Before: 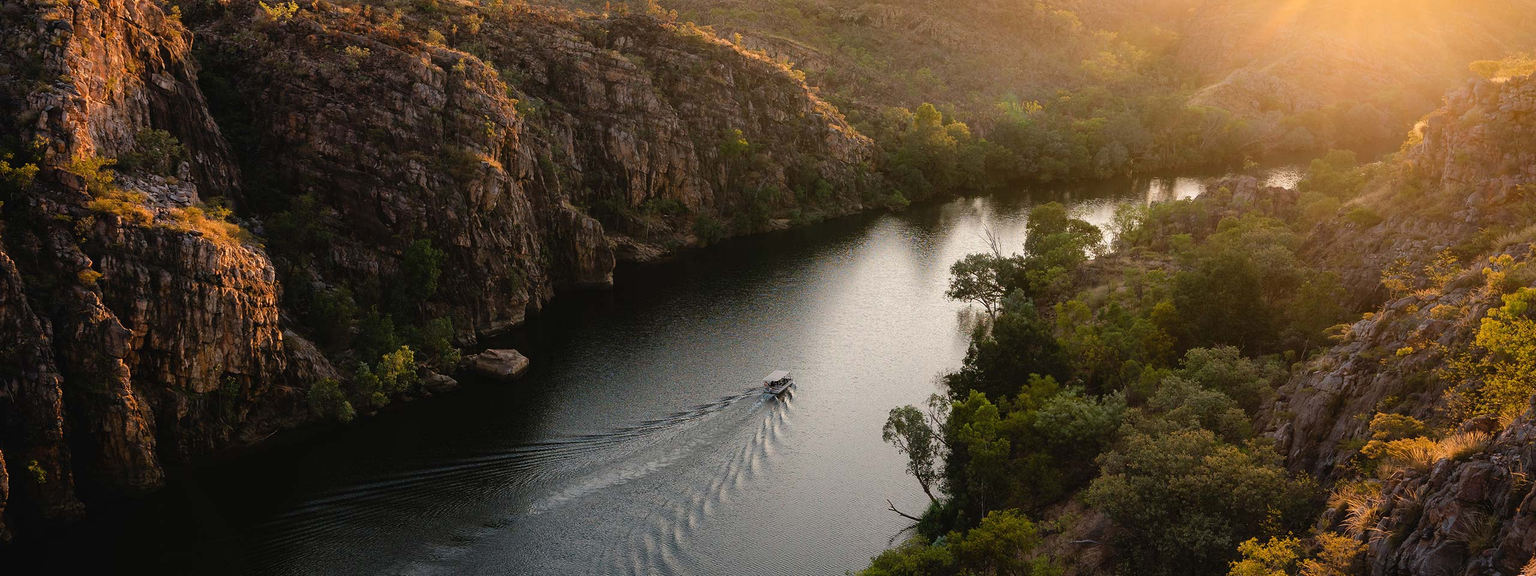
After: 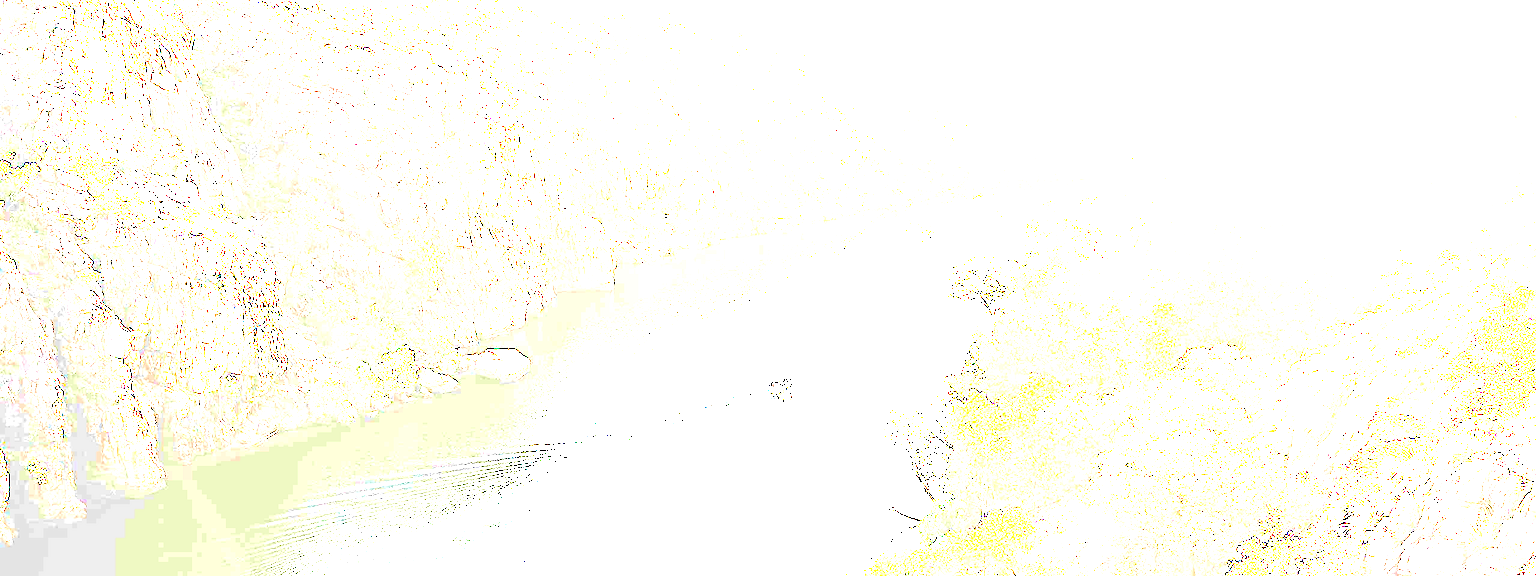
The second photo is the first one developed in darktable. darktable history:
exposure: exposure 8 EV, compensate highlight preservation false
base curve: curves: ch0 [(0, 0) (0.989, 0.992)], preserve colors none
